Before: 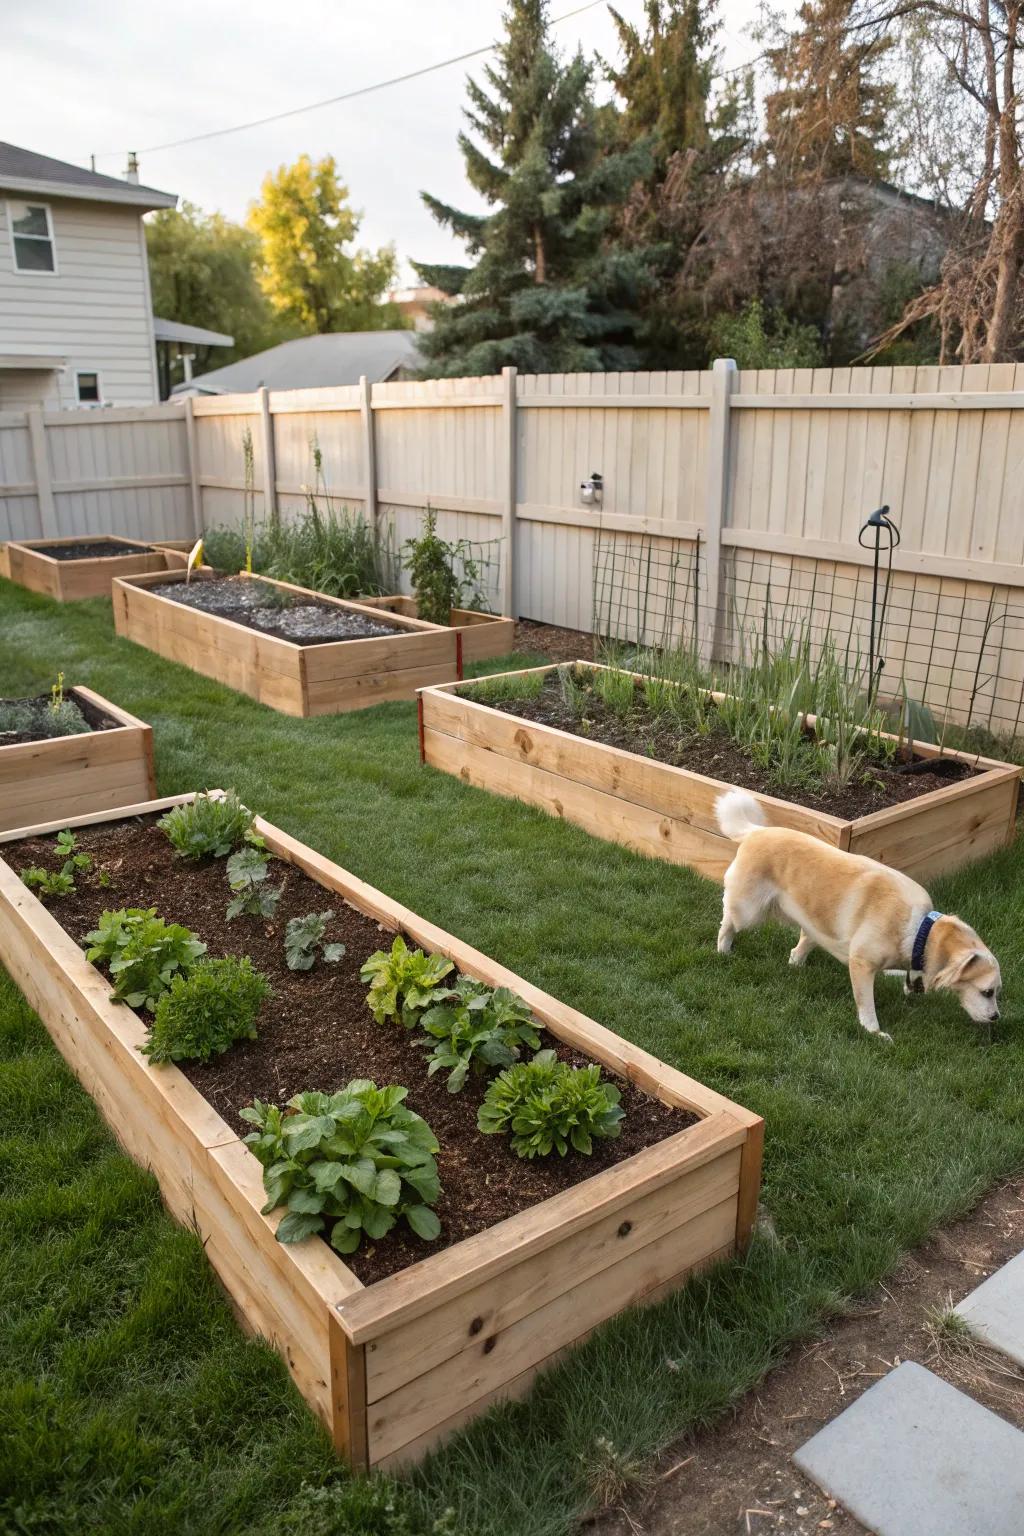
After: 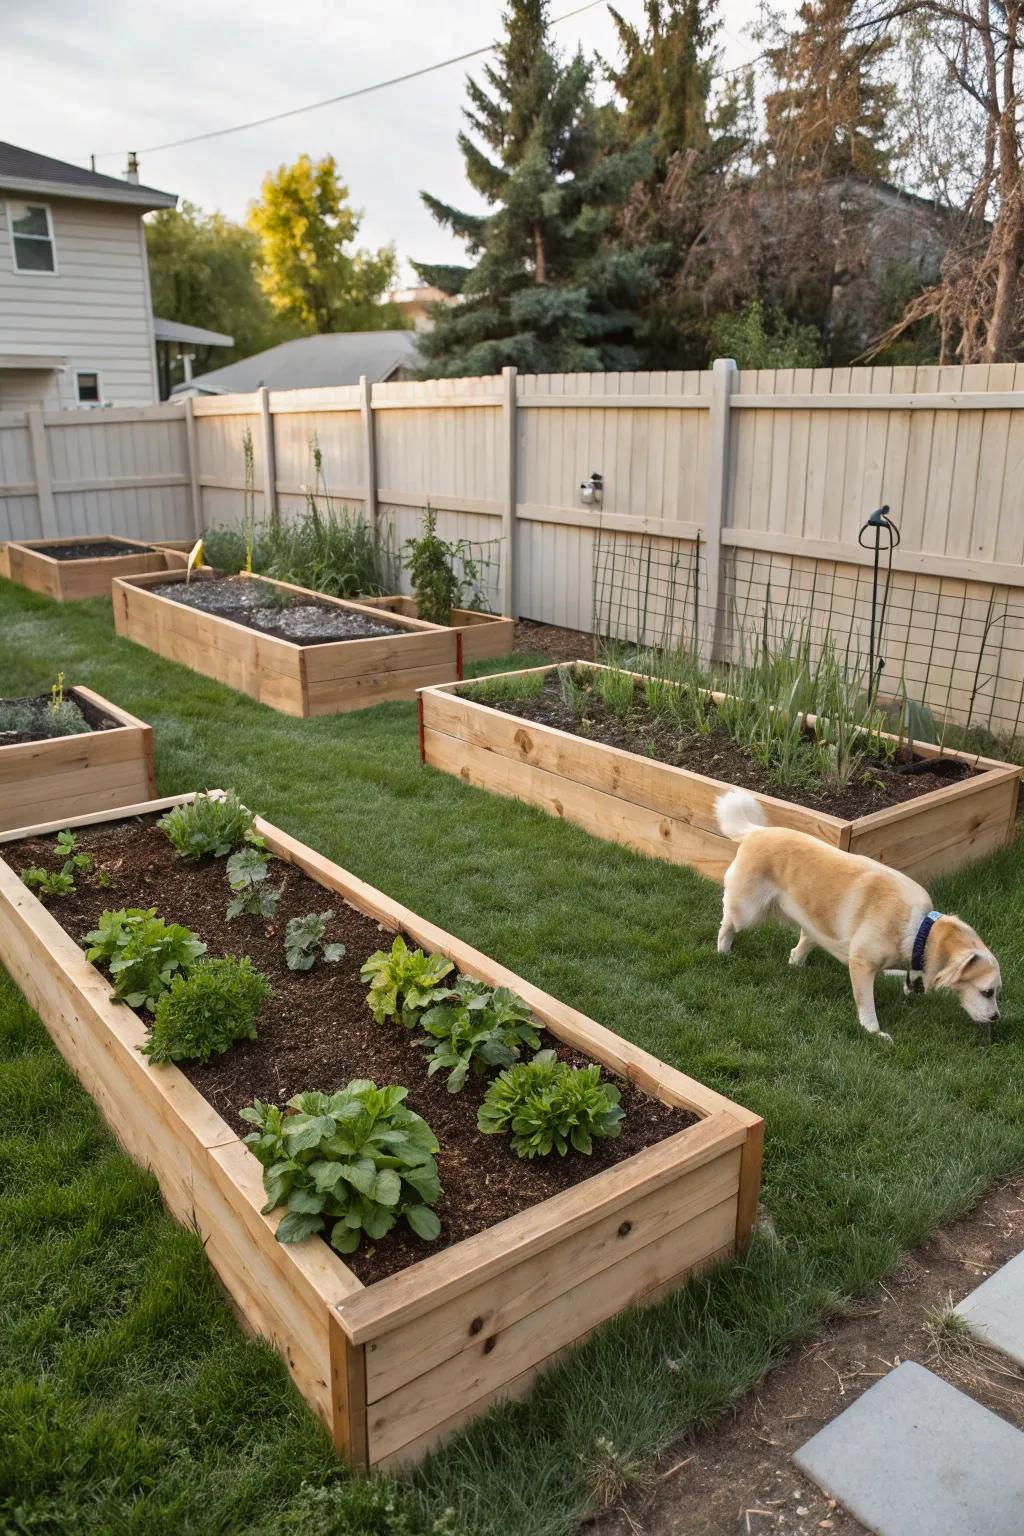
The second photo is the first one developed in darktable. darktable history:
shadows and highlights: shadows 43.7, white point adjustment -1.51, soften with gaussian
